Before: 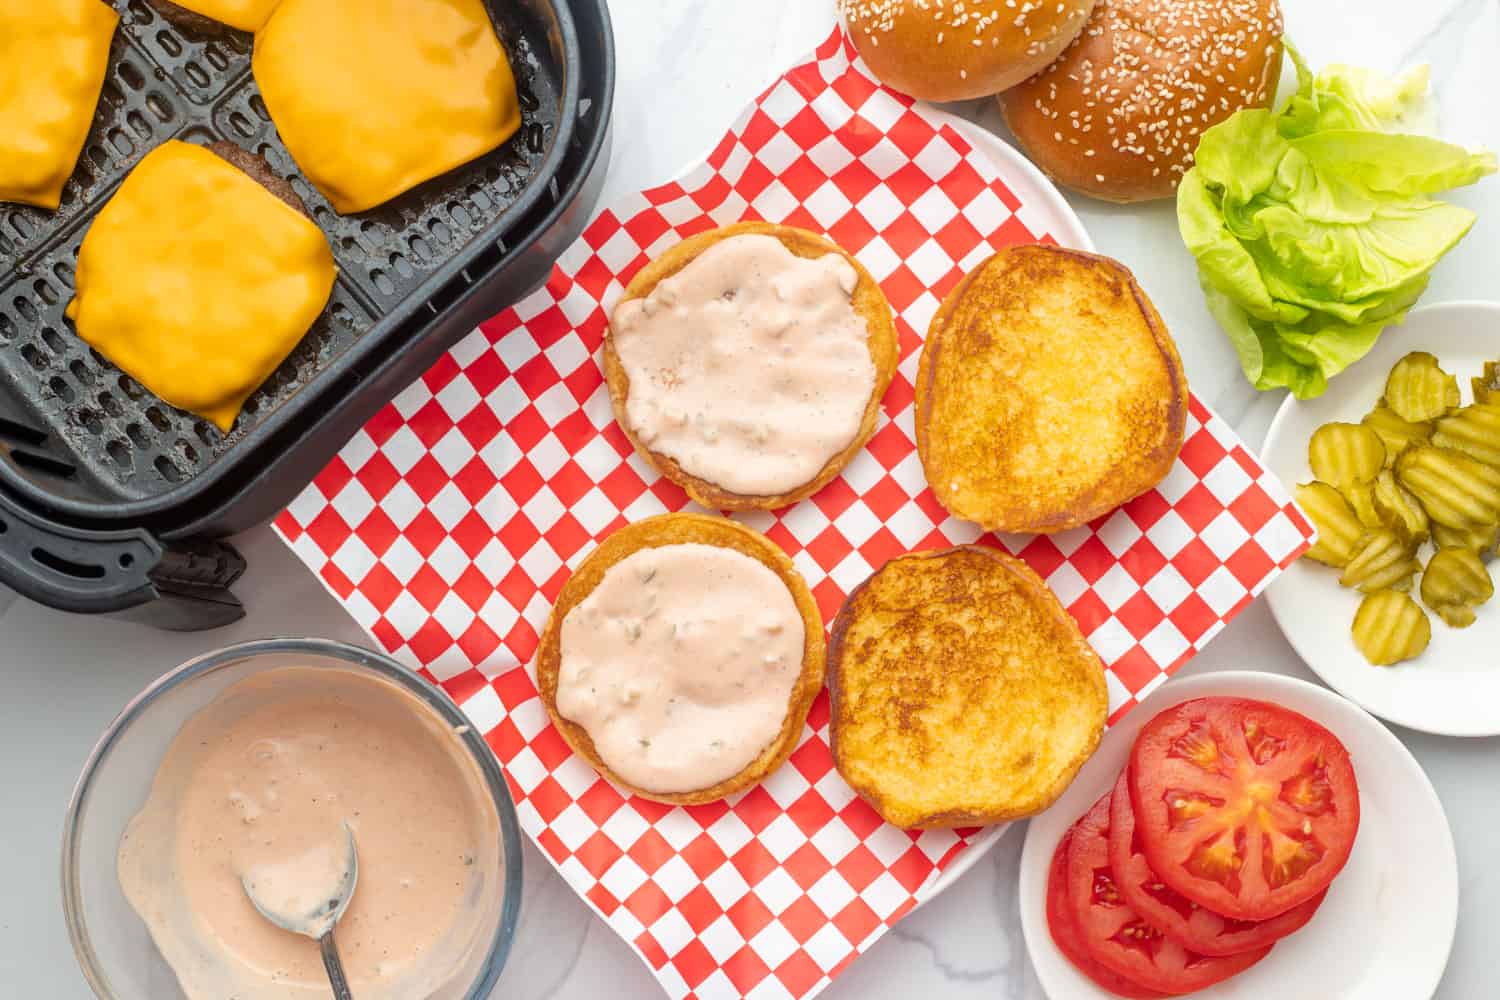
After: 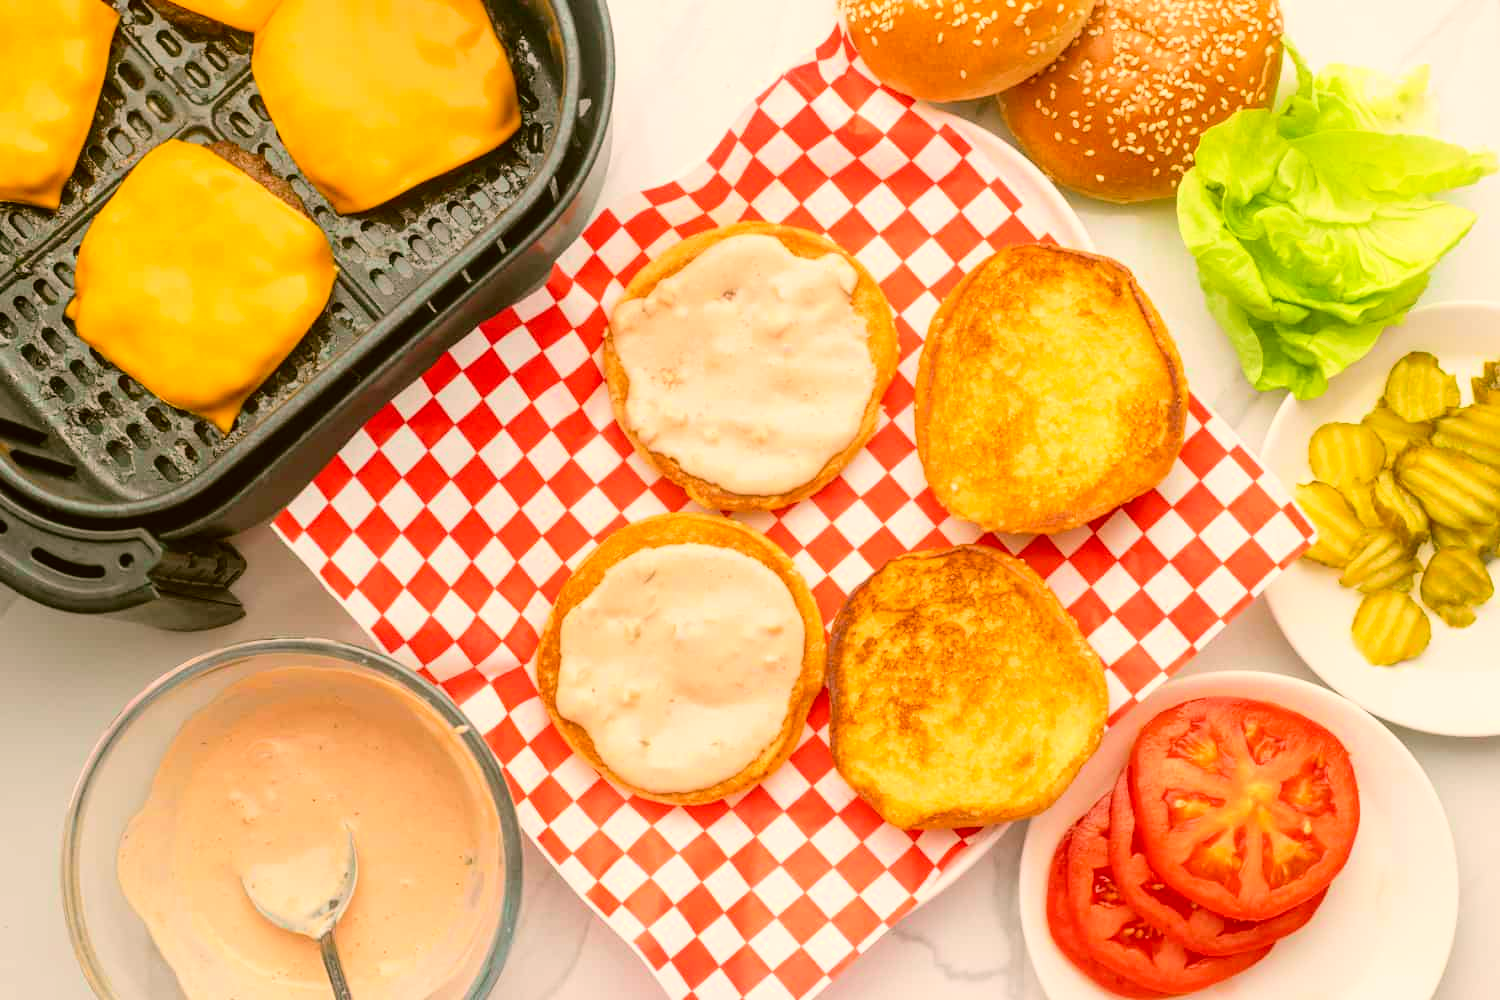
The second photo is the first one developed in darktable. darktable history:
color correction: highlights a* 8.98, highlights b* 15.09, shadows a* -0.49, shadows b* 26.52
tone curve: curves: ch0 [(0, 0) (0.051, 0.047) (0.102, 0.099) (0.228, 0.262) (0.446, 0.527) (0.695, 0.778) (0.908, 0.946) (1, 1)]; ch1 [(0, 0) (0.339, 0.298) (0.402, 0.363) (0.453, 0.413) (0.485, 0.469) (0.494, 0.493) (0.504, 0.501) (0.525, 0.533) (0.563, 0.591) (0.597, 0.631) (1, 1)]; ch2 [(0, 0) (0.48, 0.48) (0.504, 0.5) (0.539, 0.554) (0.59, 0.628) (0.642, 0.682) (0.824, 0.815) (1, 1)], color space Lab, independent channels, preserve colors none
color balance: mode lift, gamma, gain (sRGB), lift [1, 1, 1.022, 1.026]
